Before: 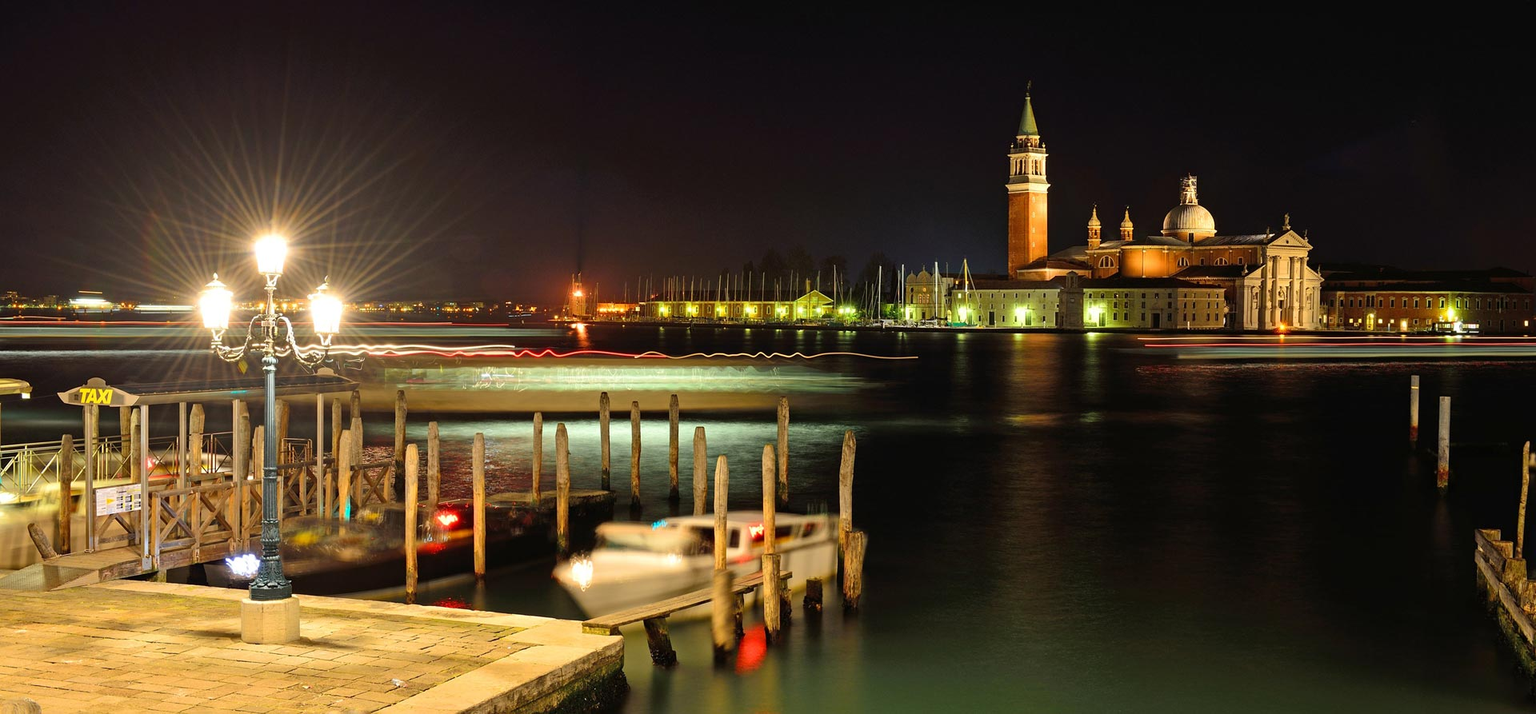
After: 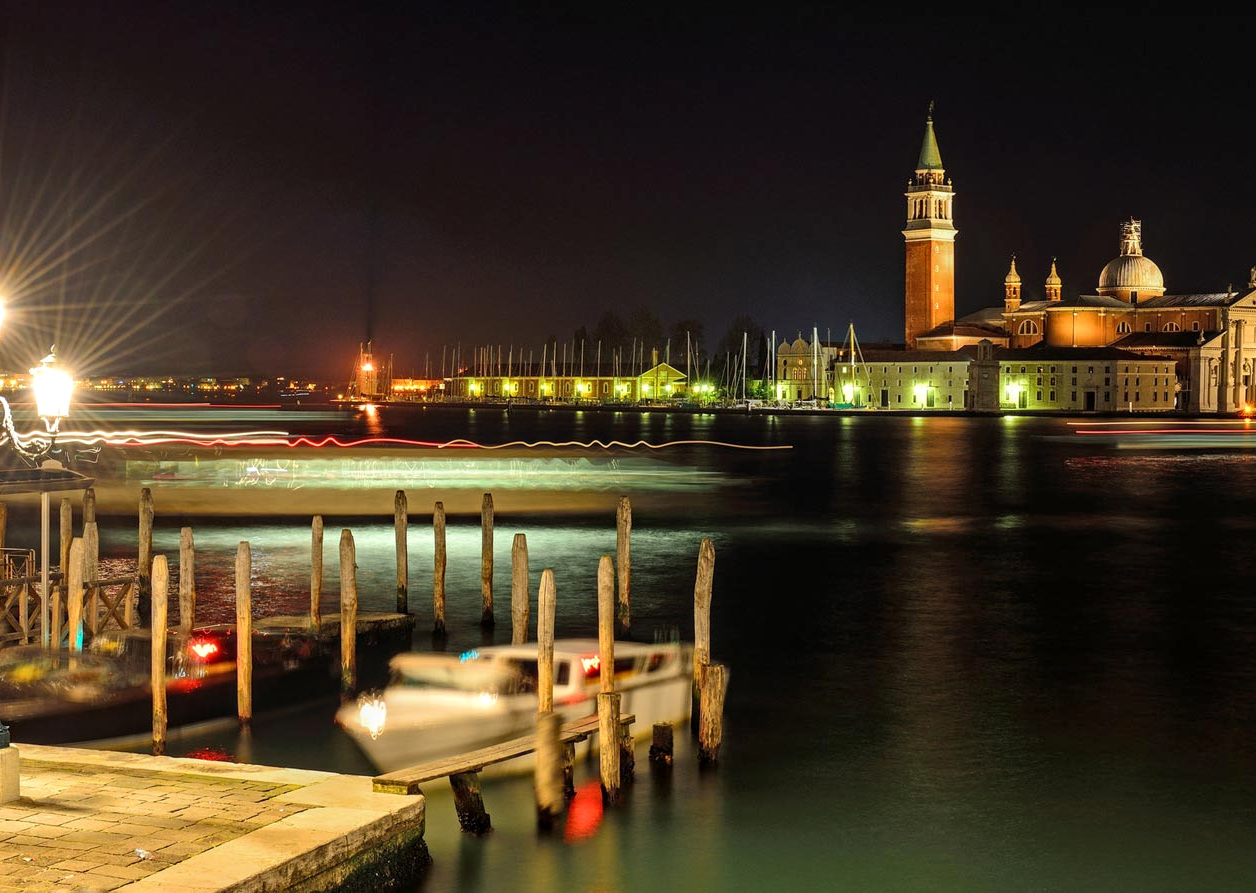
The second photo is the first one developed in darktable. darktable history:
tone equalizer: edges refinement/feathering 500, mask exposure compensation -1.57 EV, preserve details no
base curve: preserve colors none
crop and rotate: left 18.538%, right 16.033%
local contrast: on, module defaults
